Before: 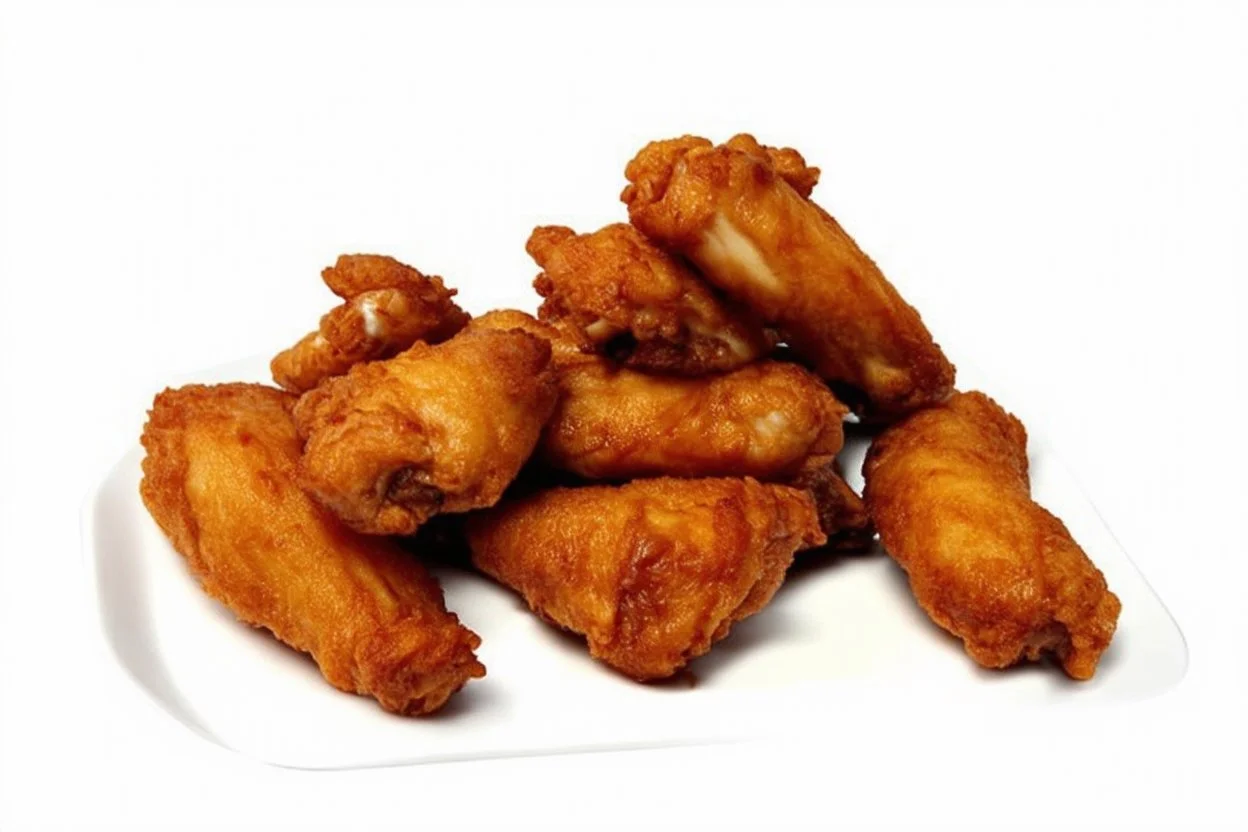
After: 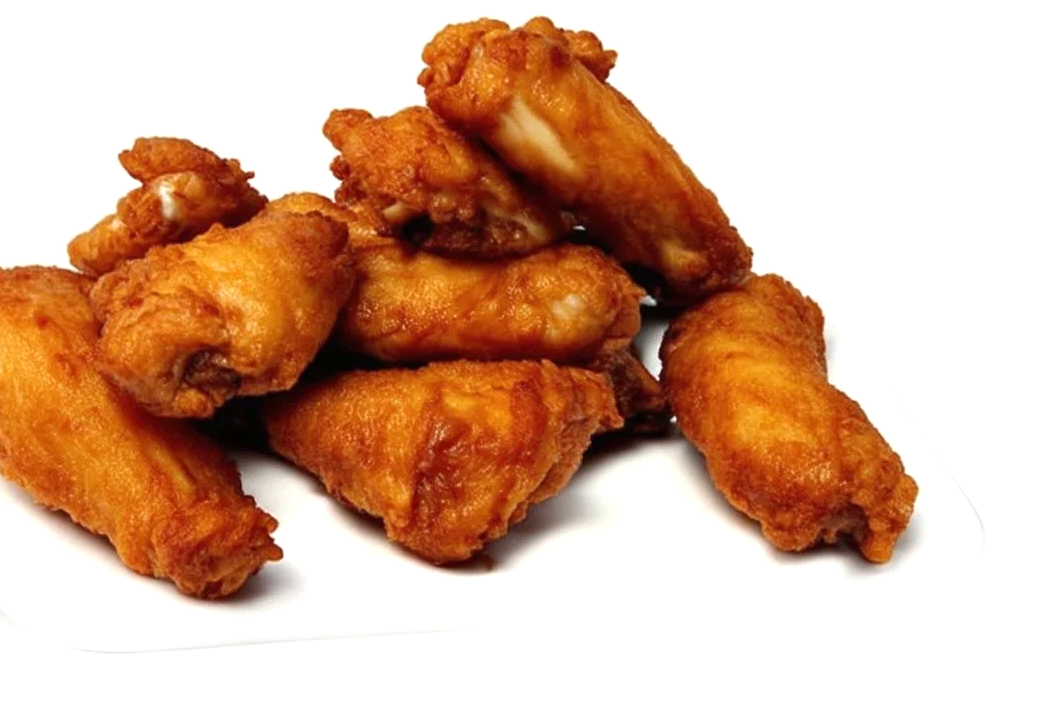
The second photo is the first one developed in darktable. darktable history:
crop: left 16.293%, top 14.156%
exposure: black level correction 0, exposure 0.199 EV, compensate highlight preservation false
